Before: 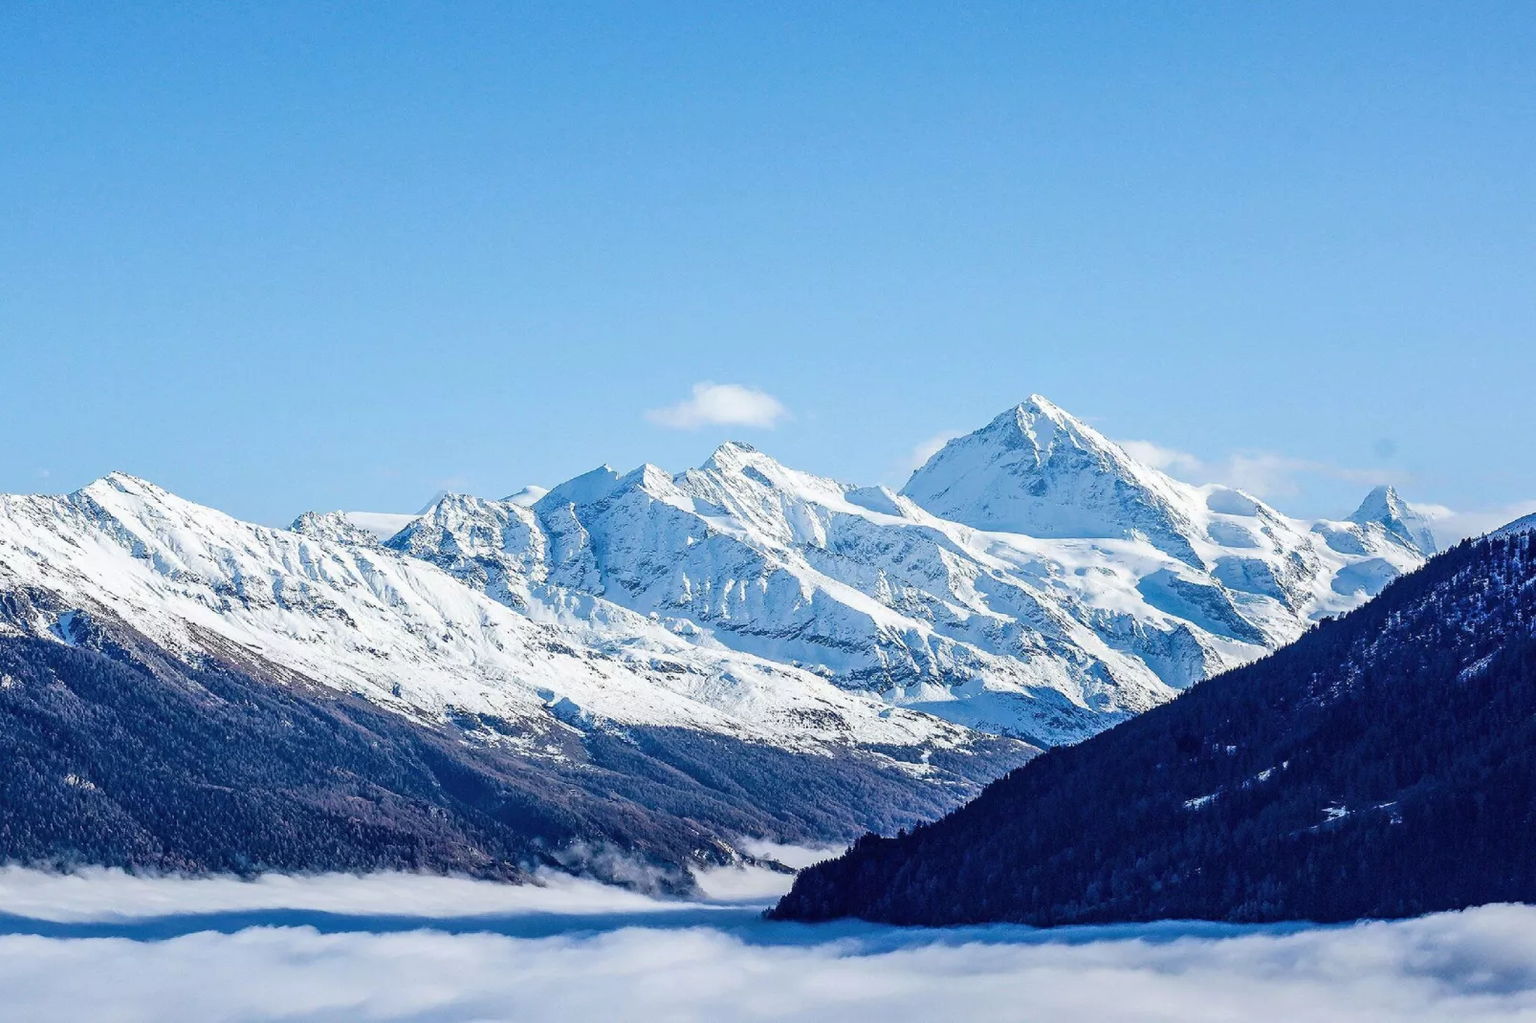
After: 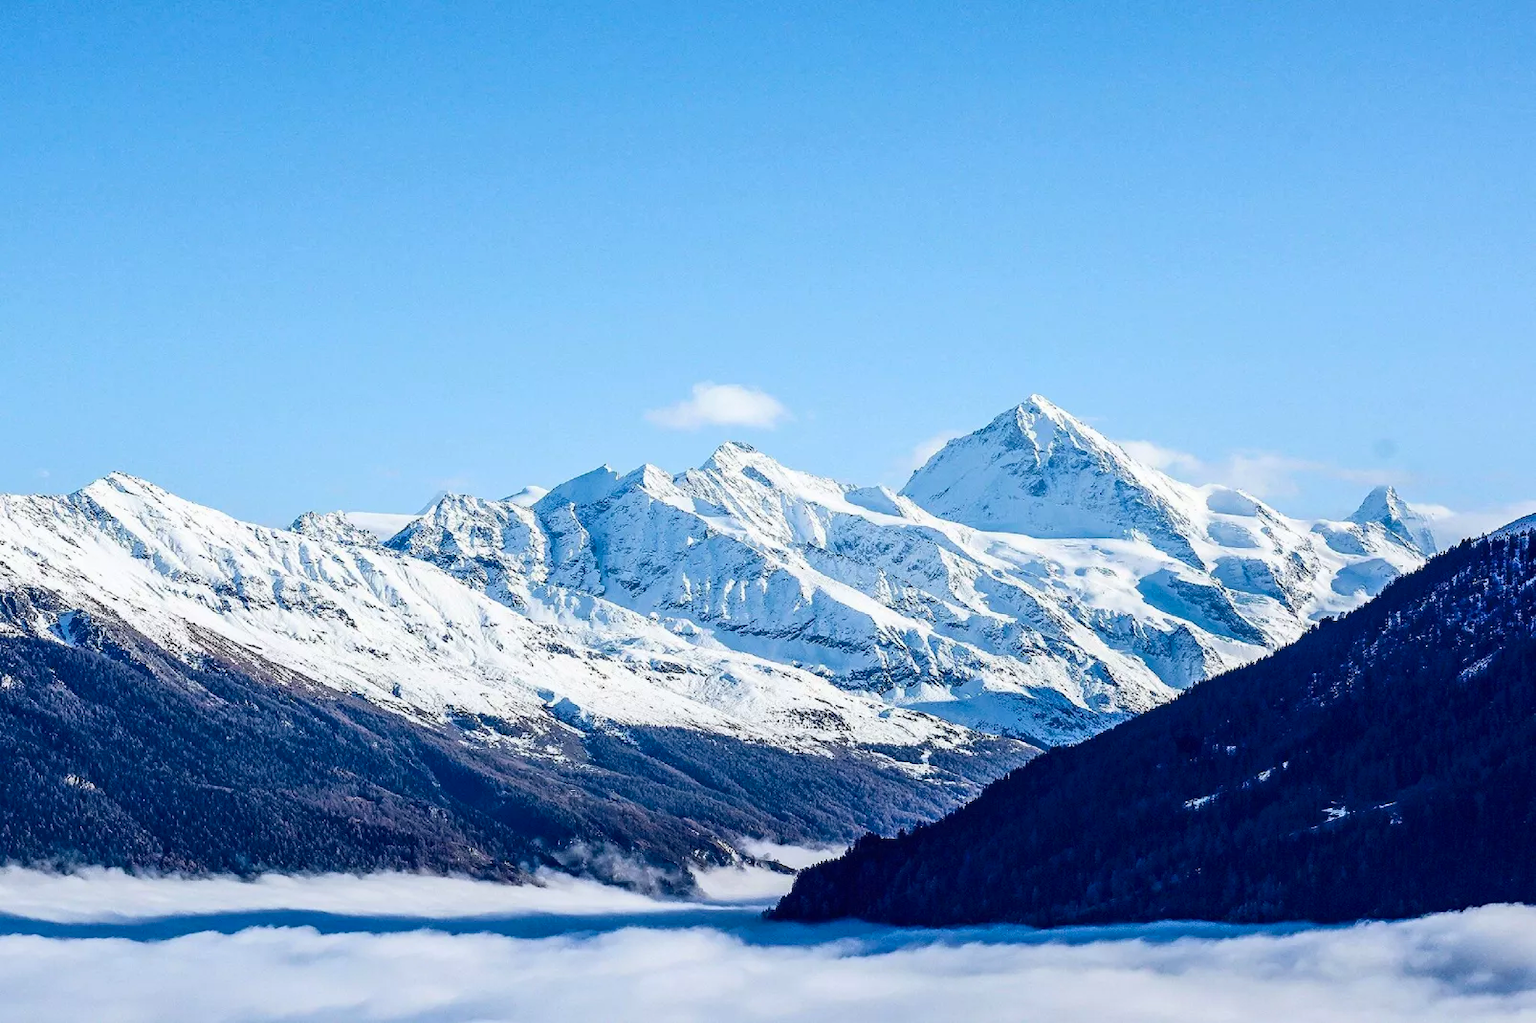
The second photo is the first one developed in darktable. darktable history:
contrast brightness saturation: contrast 0.155, brightness -0.01, saturation 0.103
